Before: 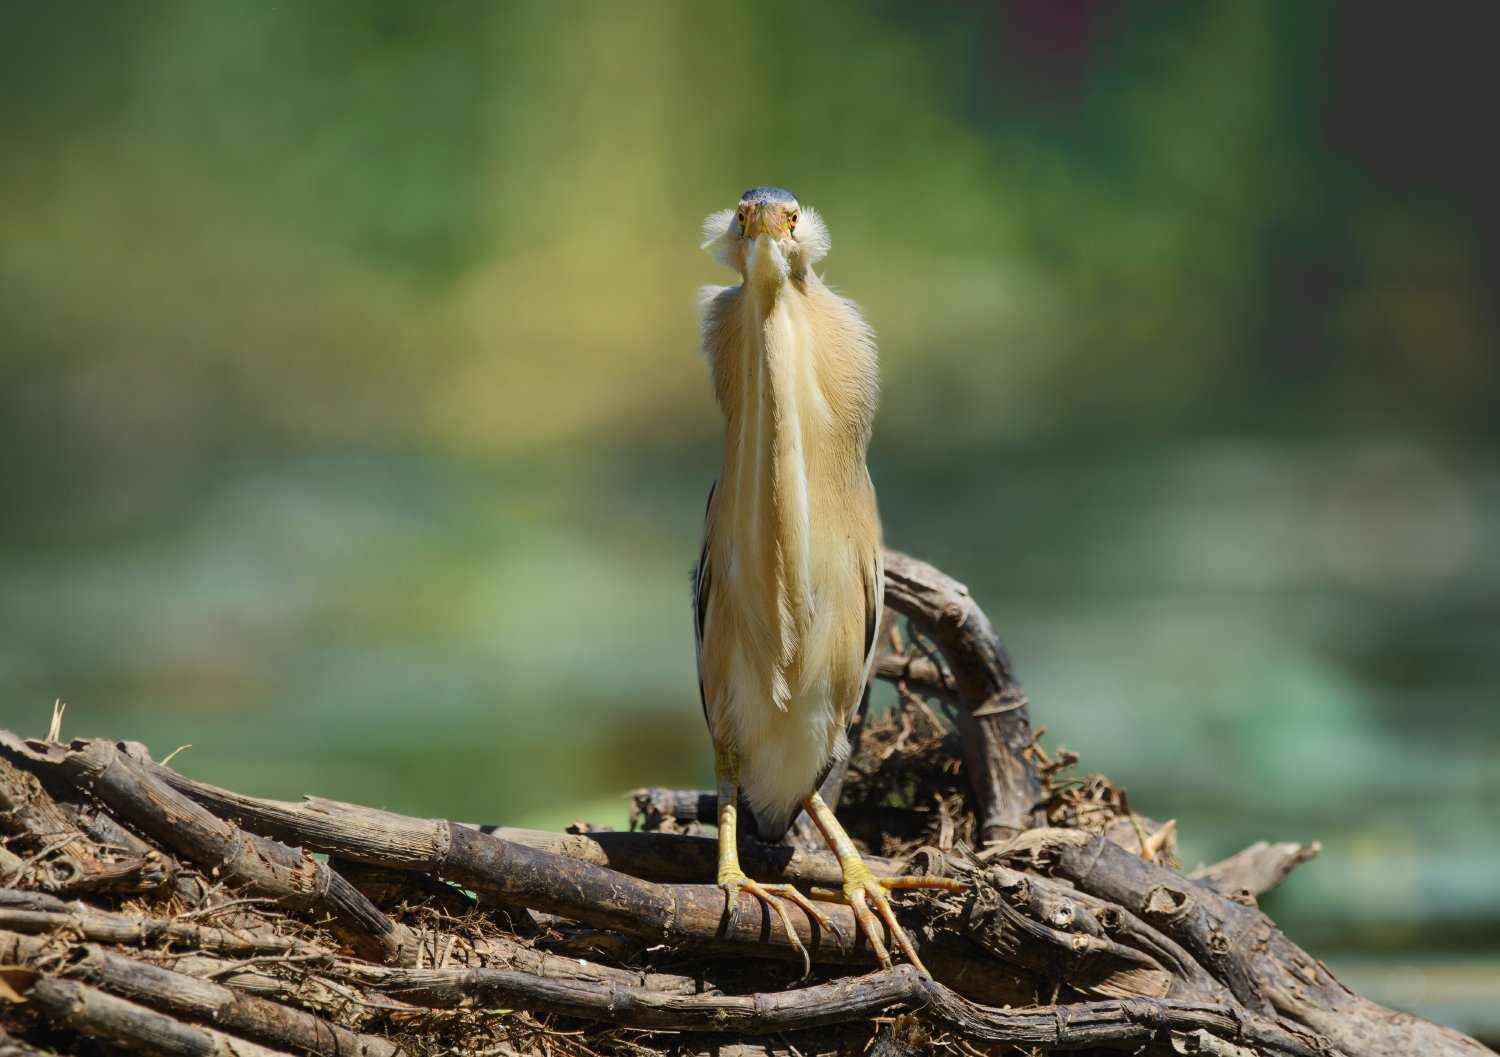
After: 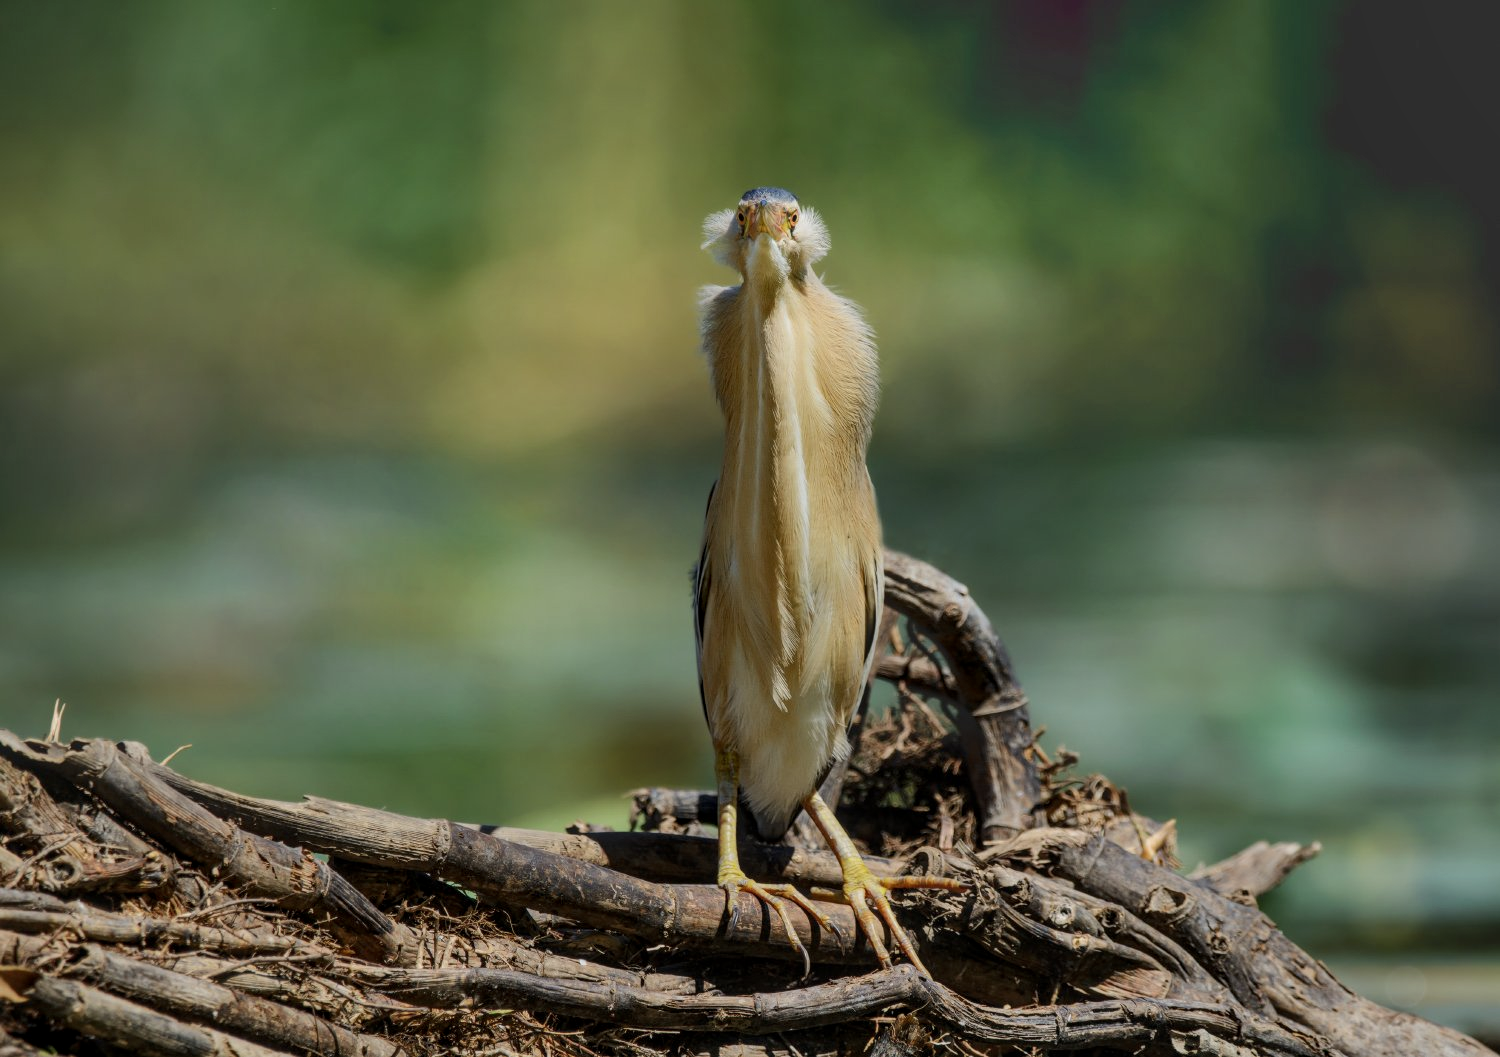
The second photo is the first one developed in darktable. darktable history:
exposure: exposure -0.421 EV, compensate exposure bias true, compensate highlight preservation false
local contrast: on, module defaults
shadows and highlights: shadows 39.26, highlights -53.88, low approximation 0.01, soften with gaussian
